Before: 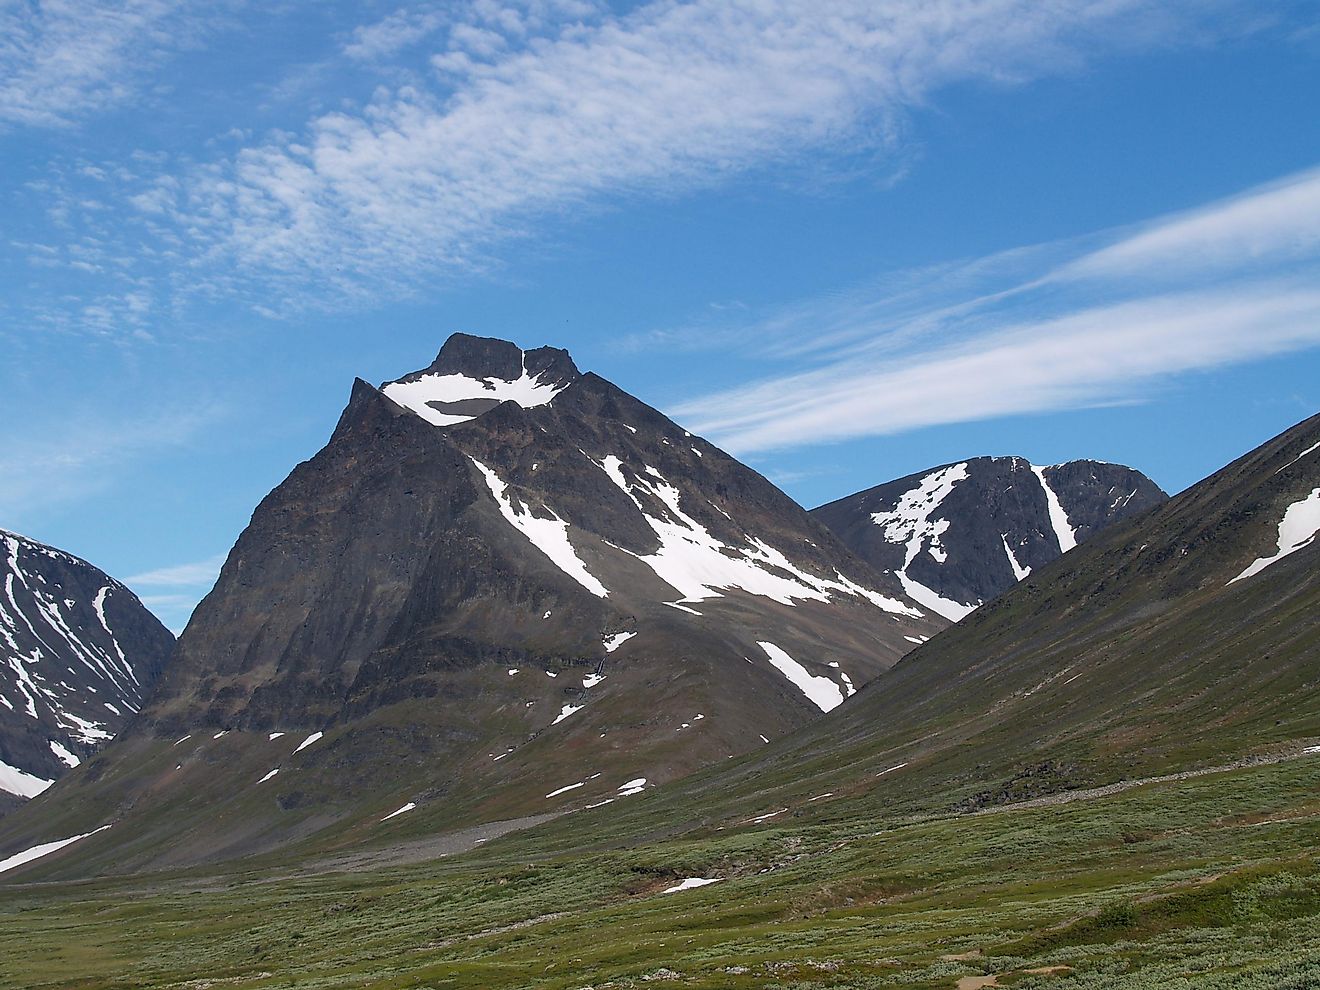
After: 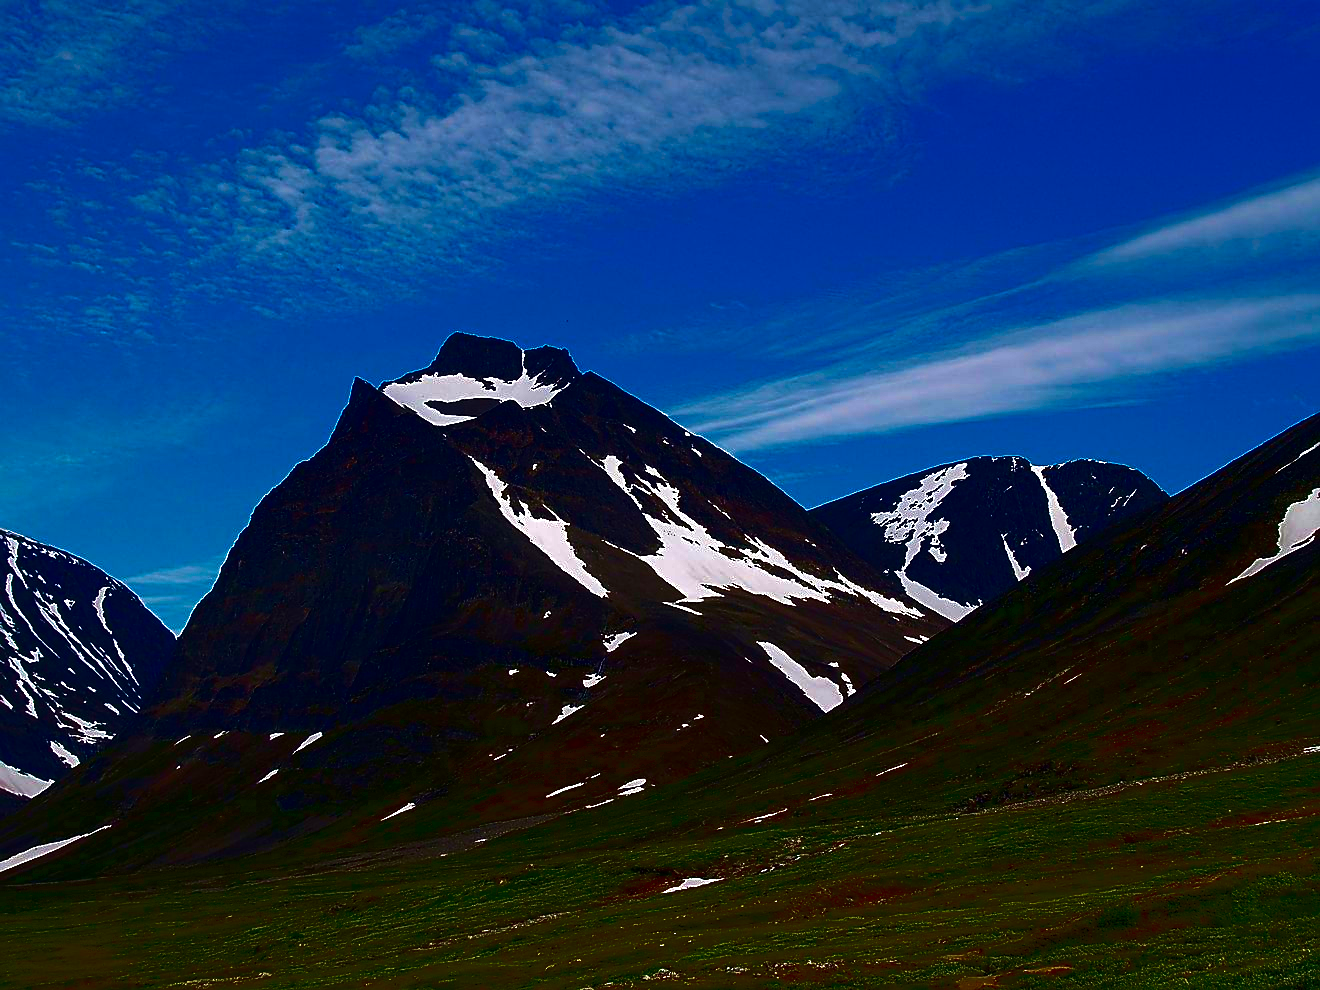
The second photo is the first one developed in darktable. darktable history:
velvia: strength 50.41%
sharpen: on, module defaults
contrast brightness saturation: brightness -0.995, saturation 0.988
